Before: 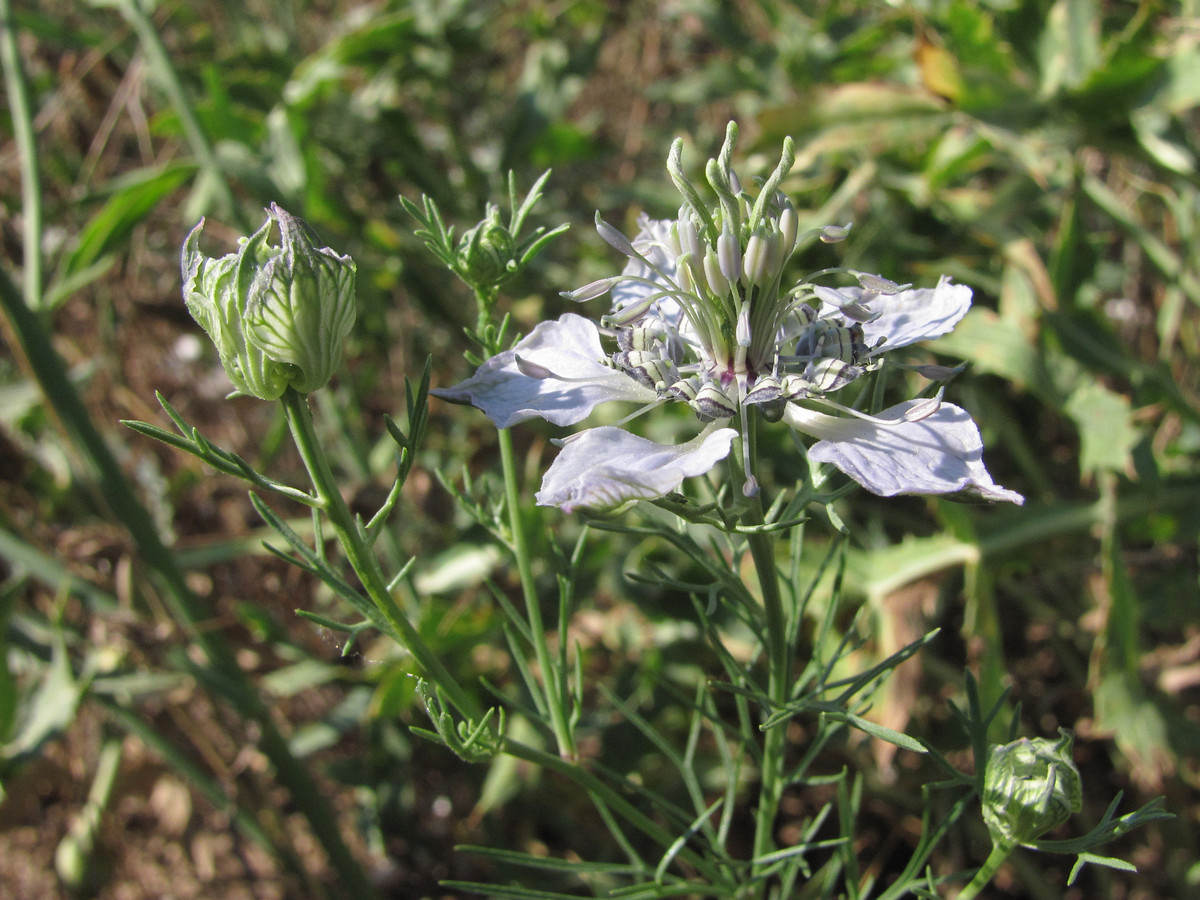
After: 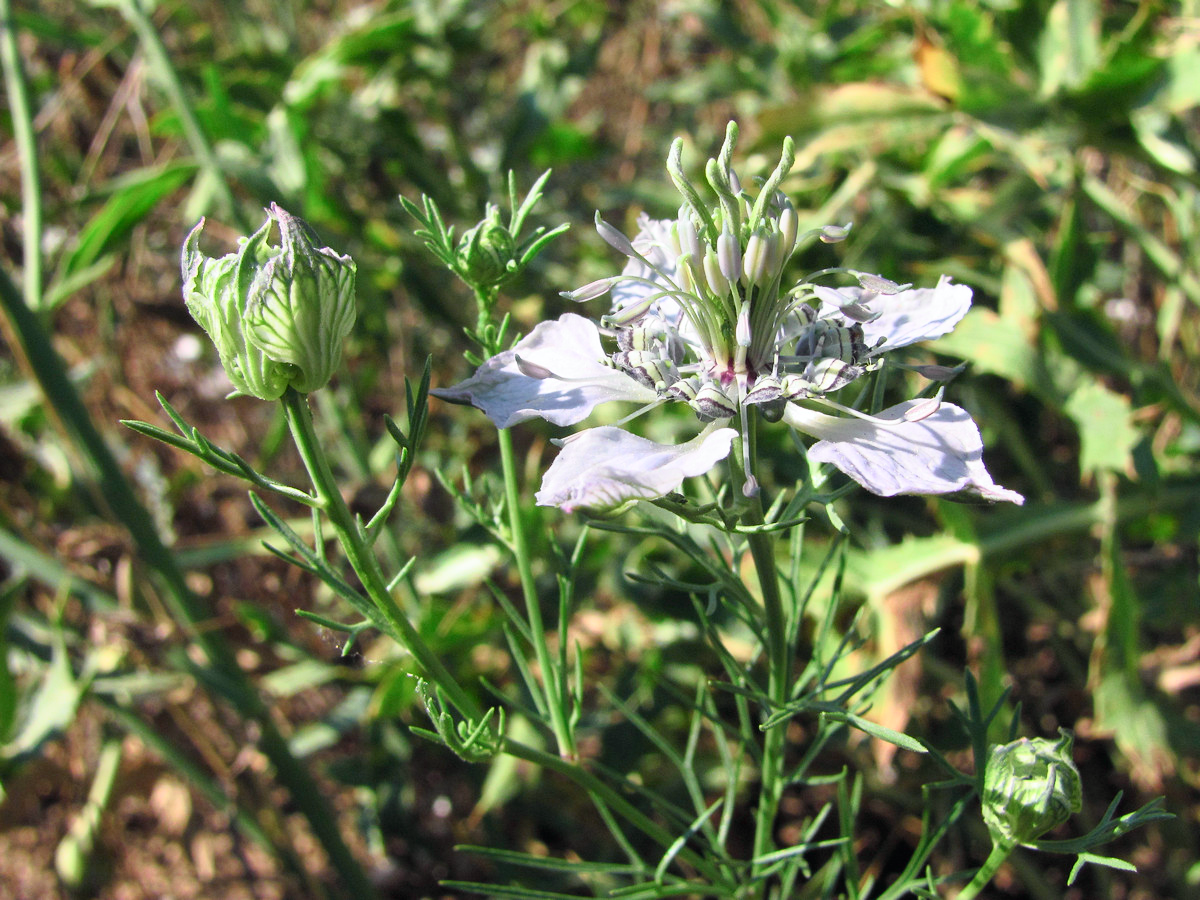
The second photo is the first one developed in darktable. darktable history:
tone curve: curves: ch0 [(0, 0) (0.051, 0.027) (0.096, 0.071) (0.241, 0.247) (0.455, 0.52) (0.594, 0.692) (0.715, 0.845) (0.84, 0.936) (1, 1)]; ch1 [(0, 0) (0.1, 0.038) (0.318, 0.243) (0.399, 0.351) (0.478, 0.469) (0.499, 0.499) (0.534, 0.549) (0.565, 0.605) (0.601, 0.644) (0.666, 0.701) (1, 1)]; ch2 [(0, 0) (0.453, 0.45) (0.479, 0.483) (0.504, 0.499) (0.52, 0.508) (0.561, 0.573) (0.592, 0.617) (0.824, 0.815) (1, 1)], color space Lab, independent channels, preserve colors none
